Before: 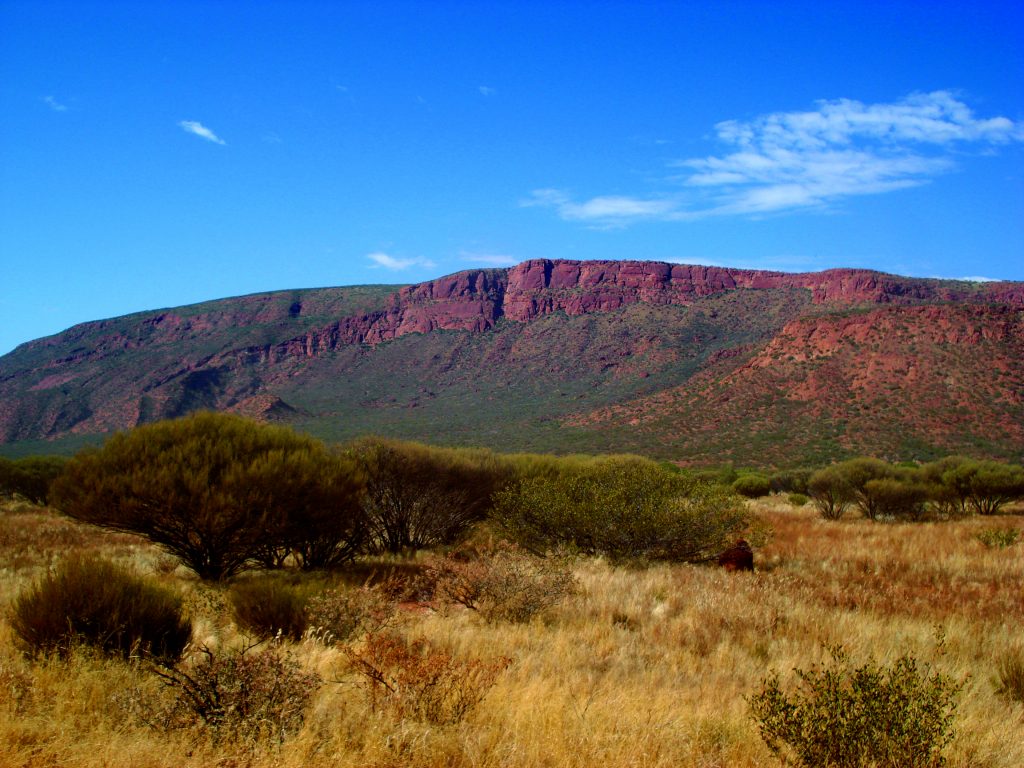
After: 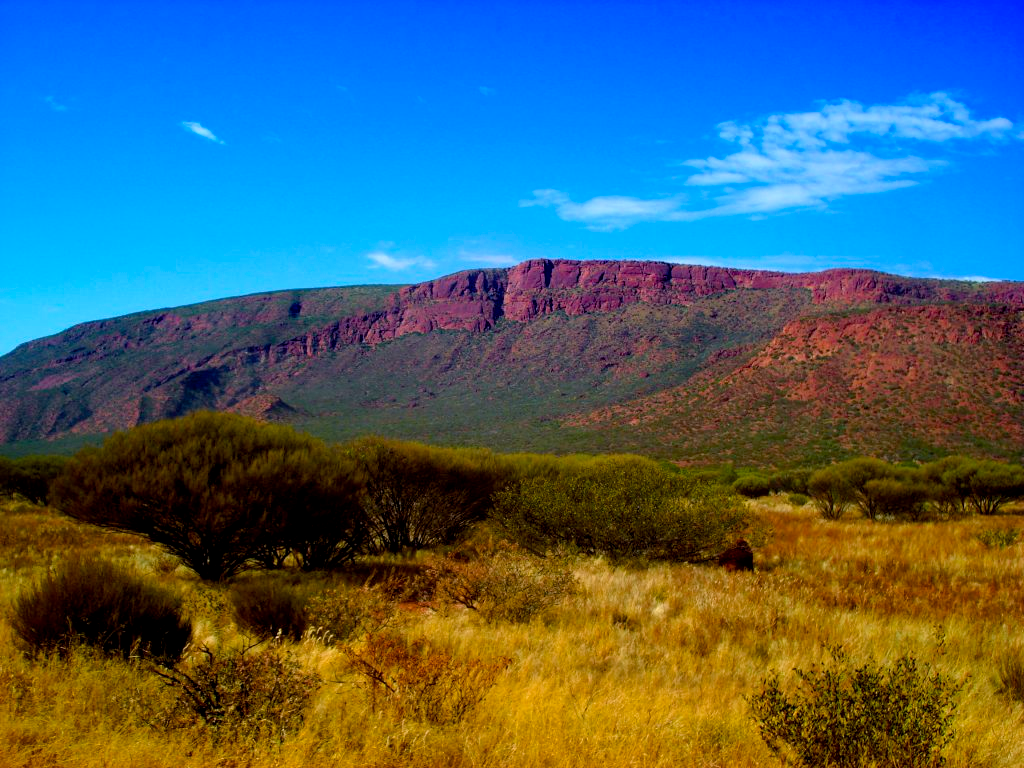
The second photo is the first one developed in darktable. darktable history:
color balance rgb: perceptual saturation grading › global saturation 20%, global vibrance 20%
exposure: black level correction 0.004, exposure 0.014 EV, compensate highlight preservation false
